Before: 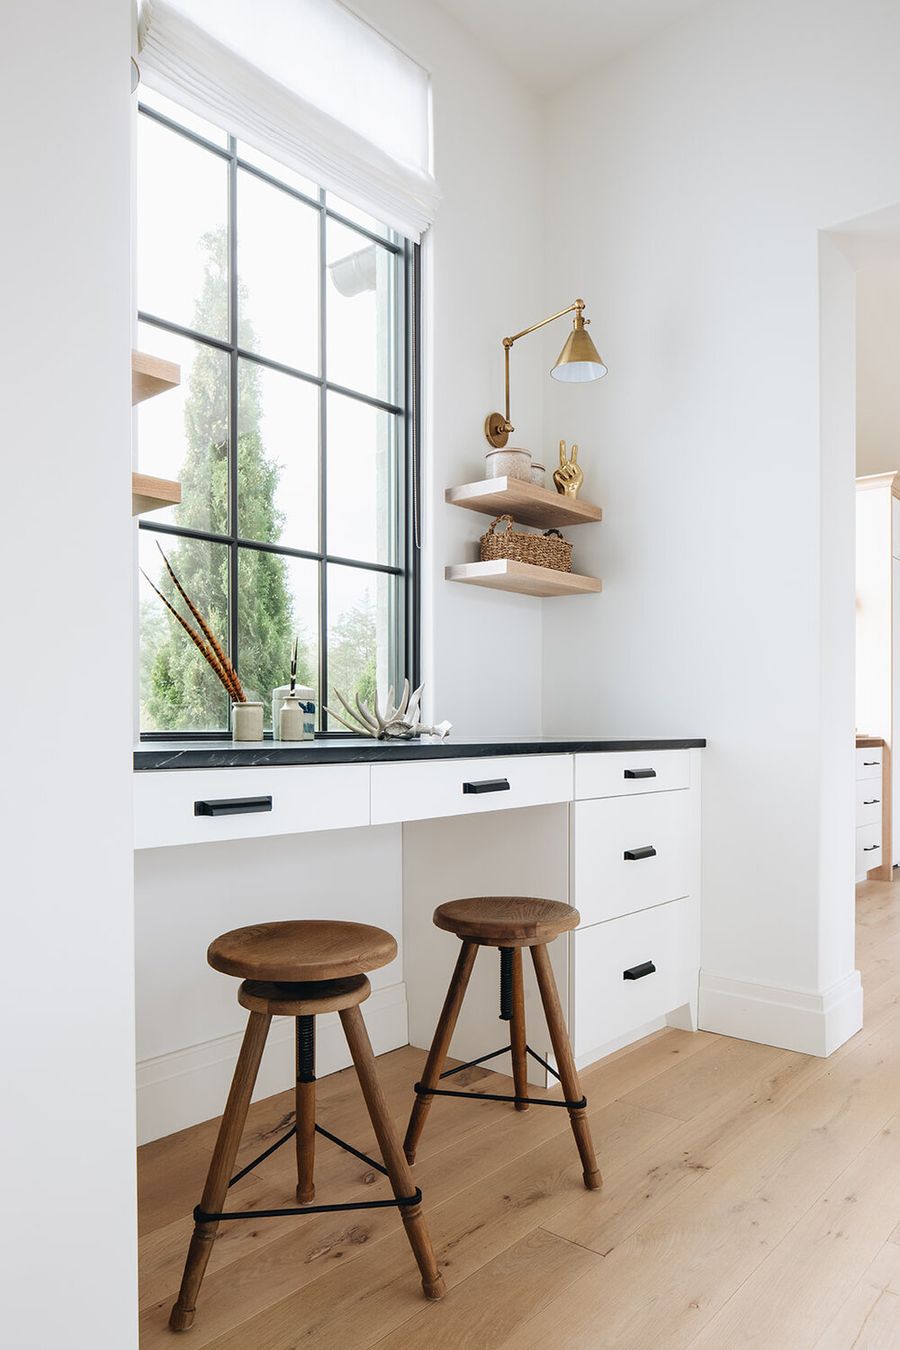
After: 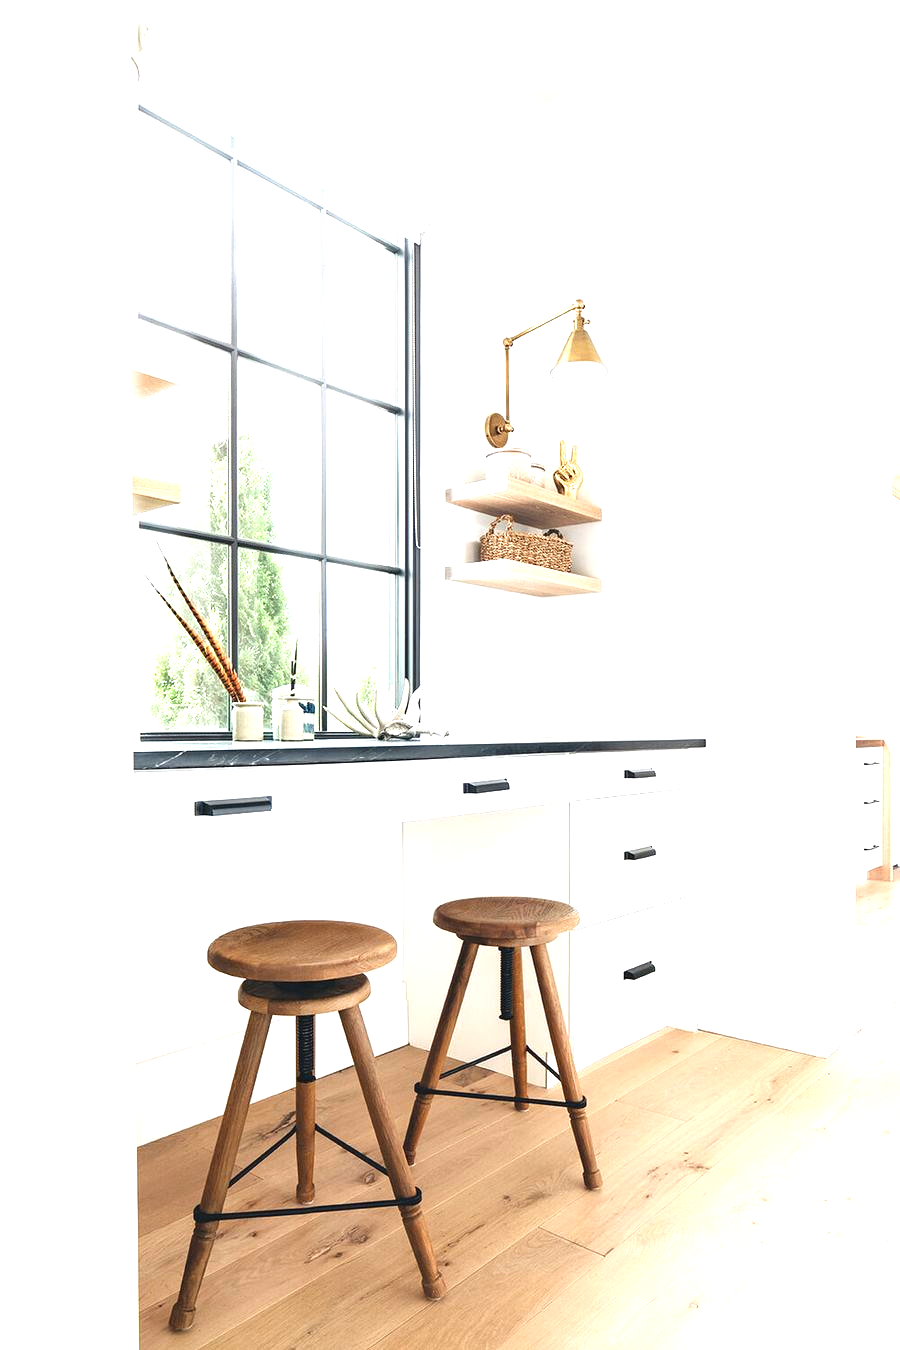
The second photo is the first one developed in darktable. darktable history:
contrast equalizer: y [[0.5, 0.5, 0.472, 0.5, 0.5, 0.5], [0.5 ×6], [0.5 ×6], [0 ×6], [0 ×6]]
exposure: black level correction 0, exposure 1.379 EV, compensate exposure bias true, compensate highlight preservation false
